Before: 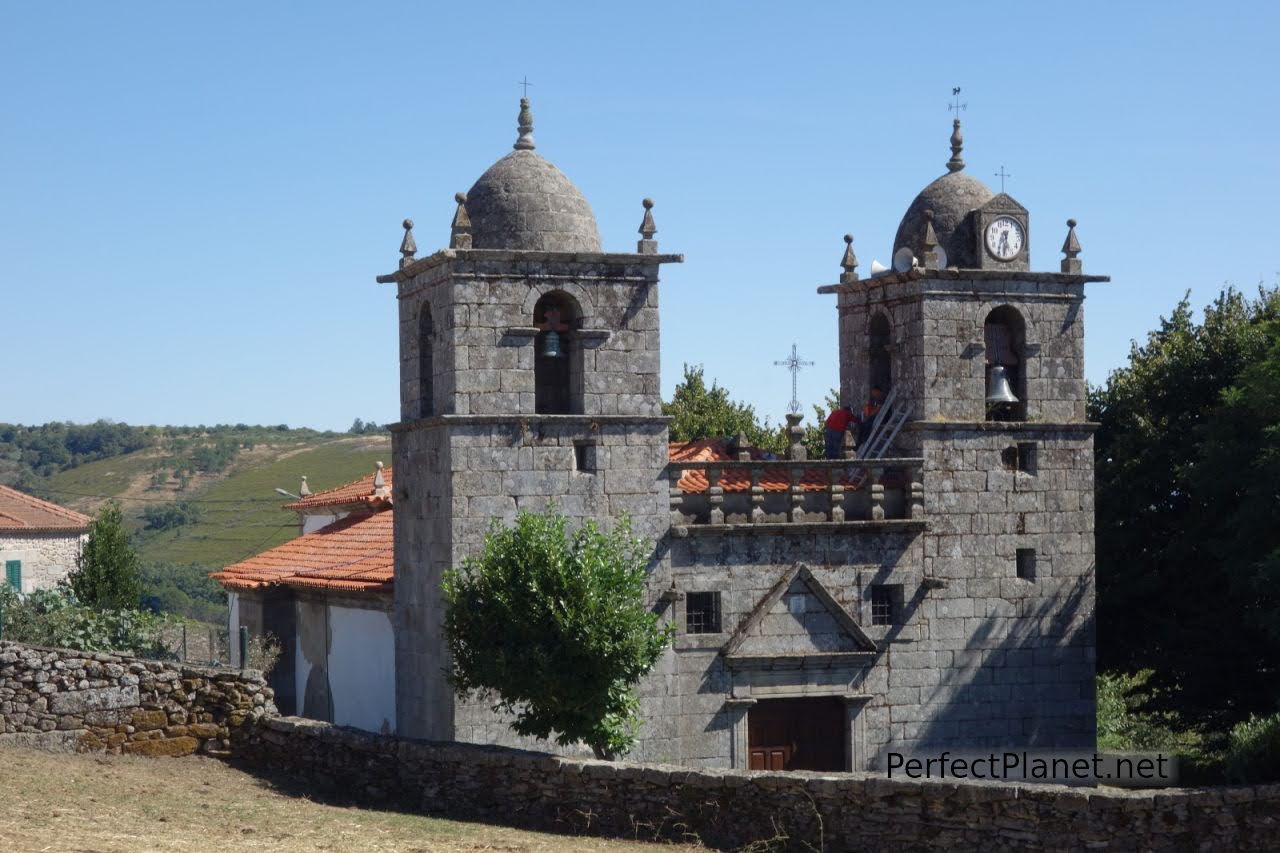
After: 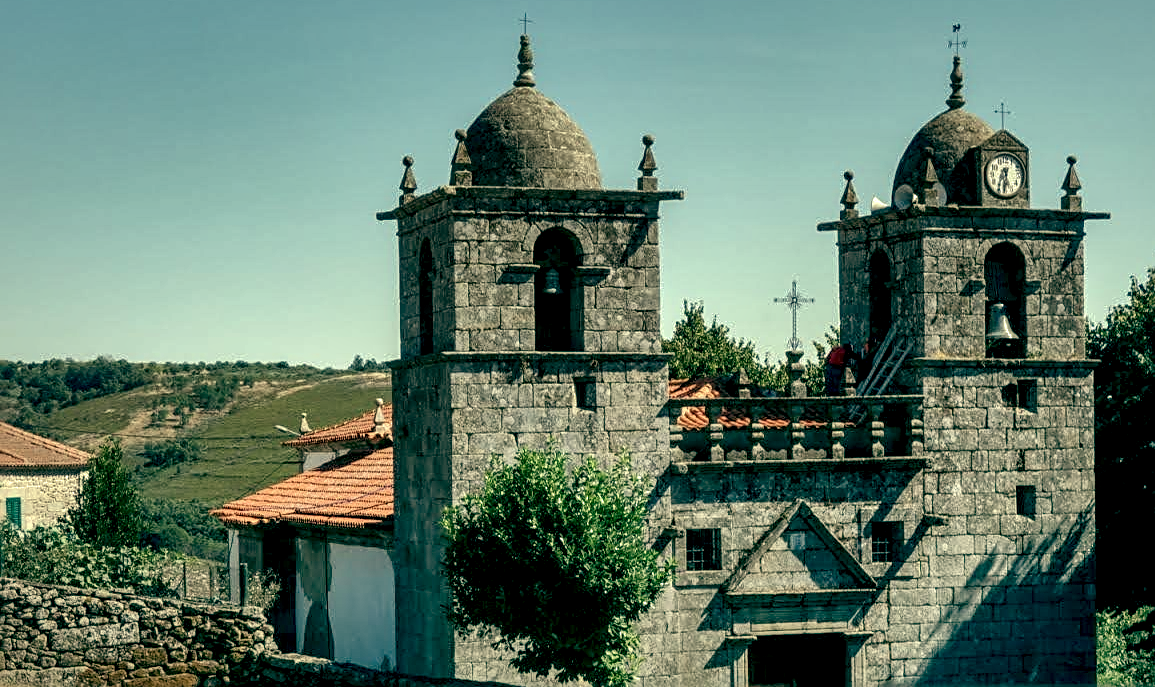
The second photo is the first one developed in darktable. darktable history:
color balance: mode lift, gamma, gain (sRGB), lift [1, 0.69, 1, 1], gamma [1, 1.482, 1, 1], gain [1, 1, 1, 0.802]
sharpen: radius 1.967
local contrast: detail 203%
crop: top 7.49%, right 9.717%, bottom 11.943%
shadows and highlights: highlights -60
